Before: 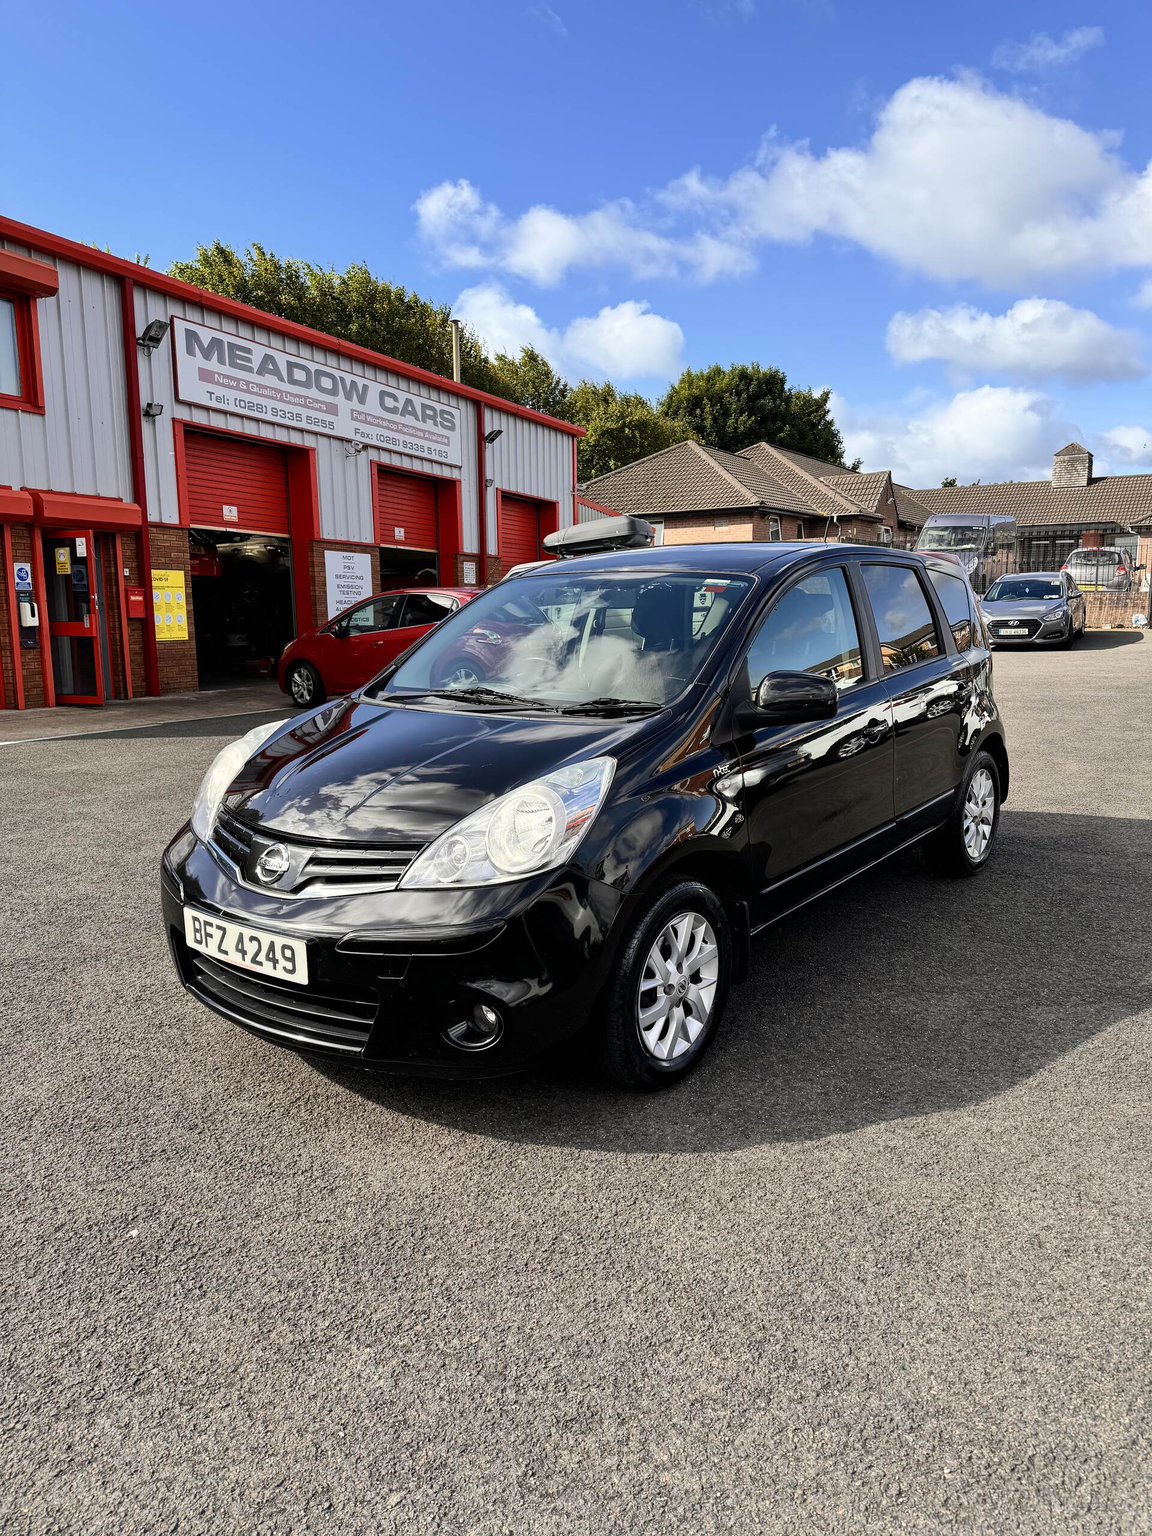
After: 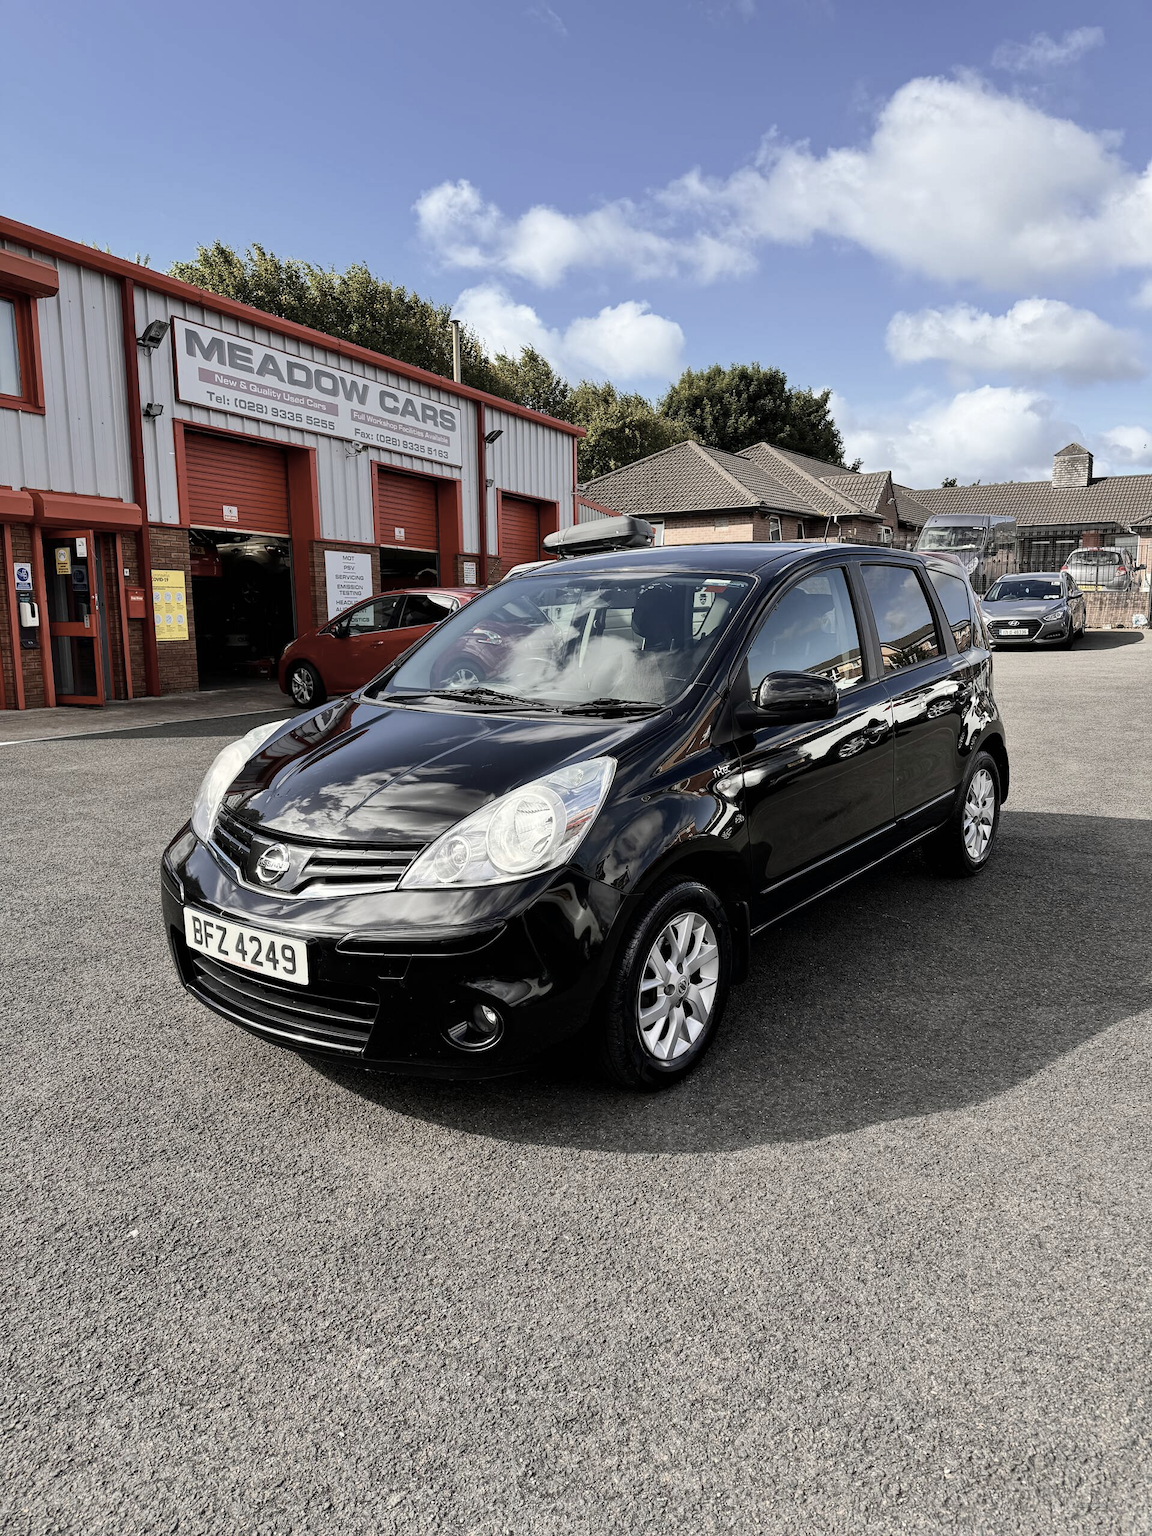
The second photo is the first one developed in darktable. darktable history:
color correction: highlights b* -0.019, saturation 0.587
